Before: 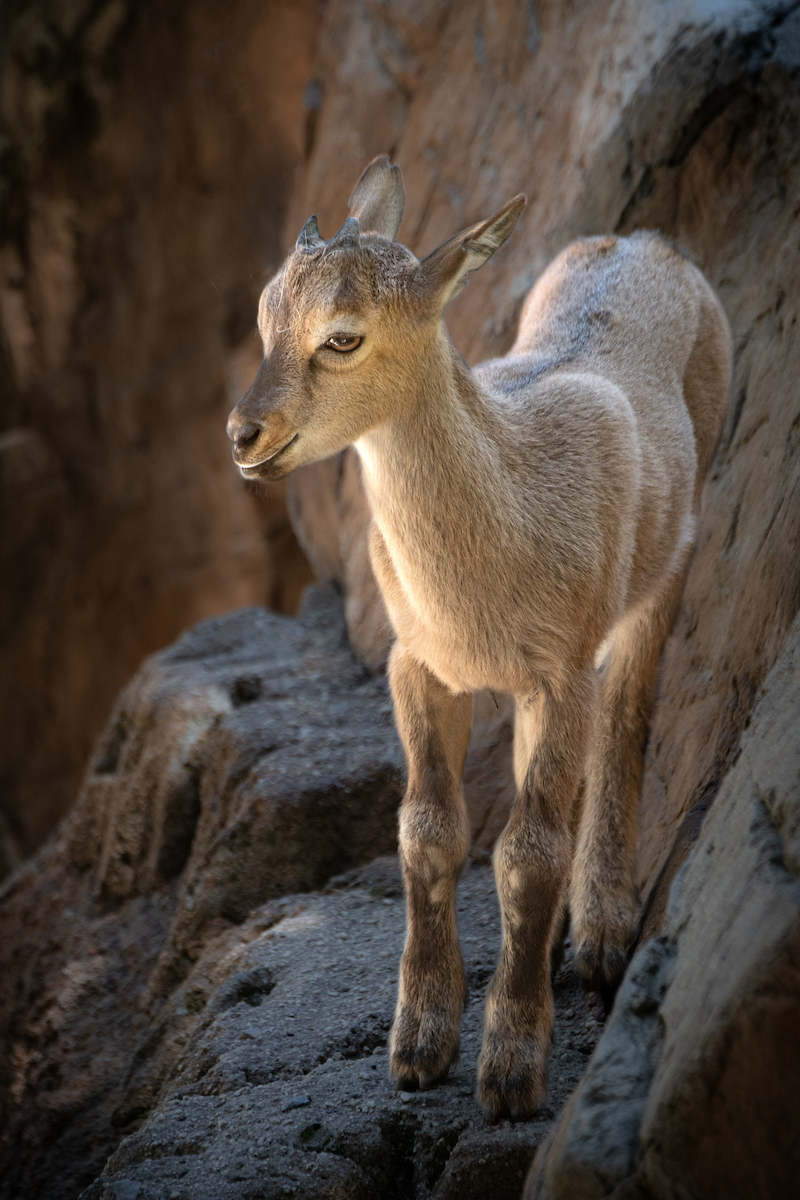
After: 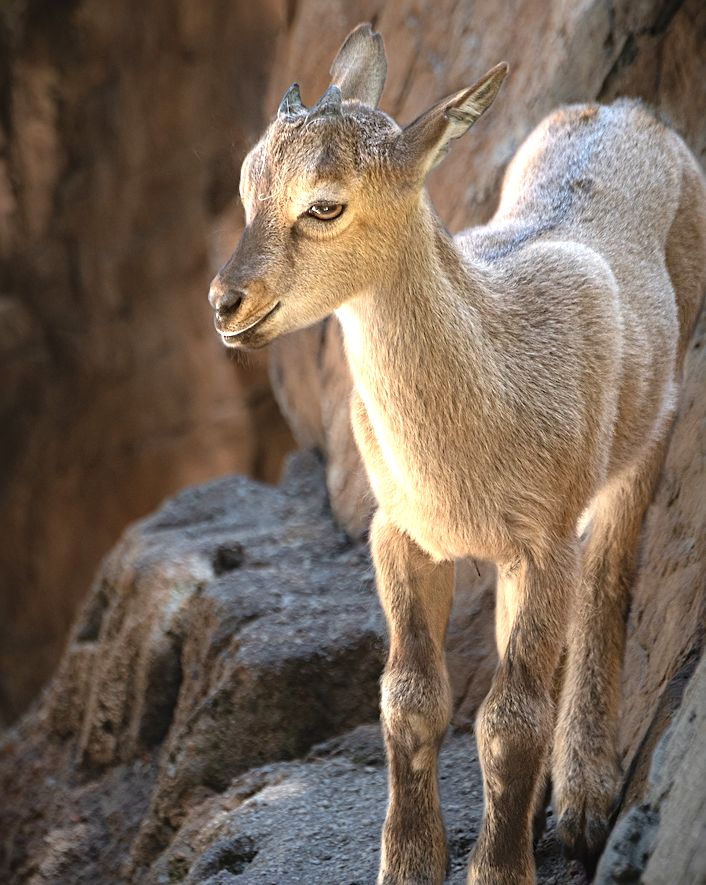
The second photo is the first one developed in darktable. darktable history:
crop and rotate: left 2.282%, top 11.026%, right 9.446%, bottom 15.145%
exposure: black level correction -0.002, exposure 0.709 EV, compensate highlight preservation false
sharpen: radius 2.152, amount 0.383, threshold 0.022
